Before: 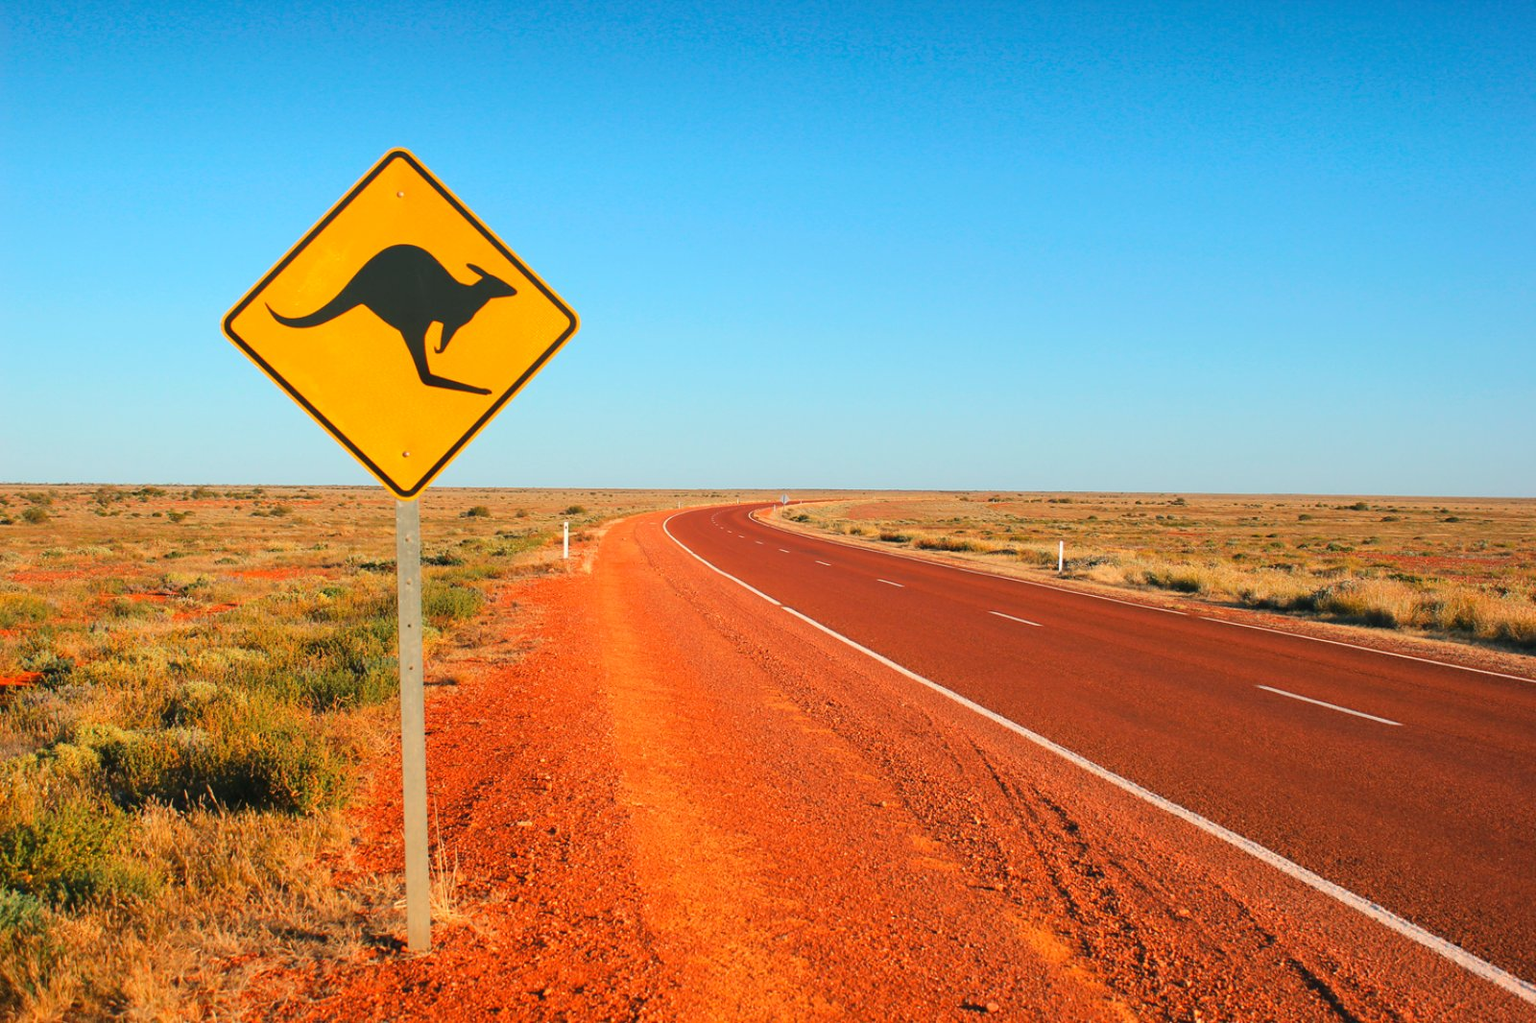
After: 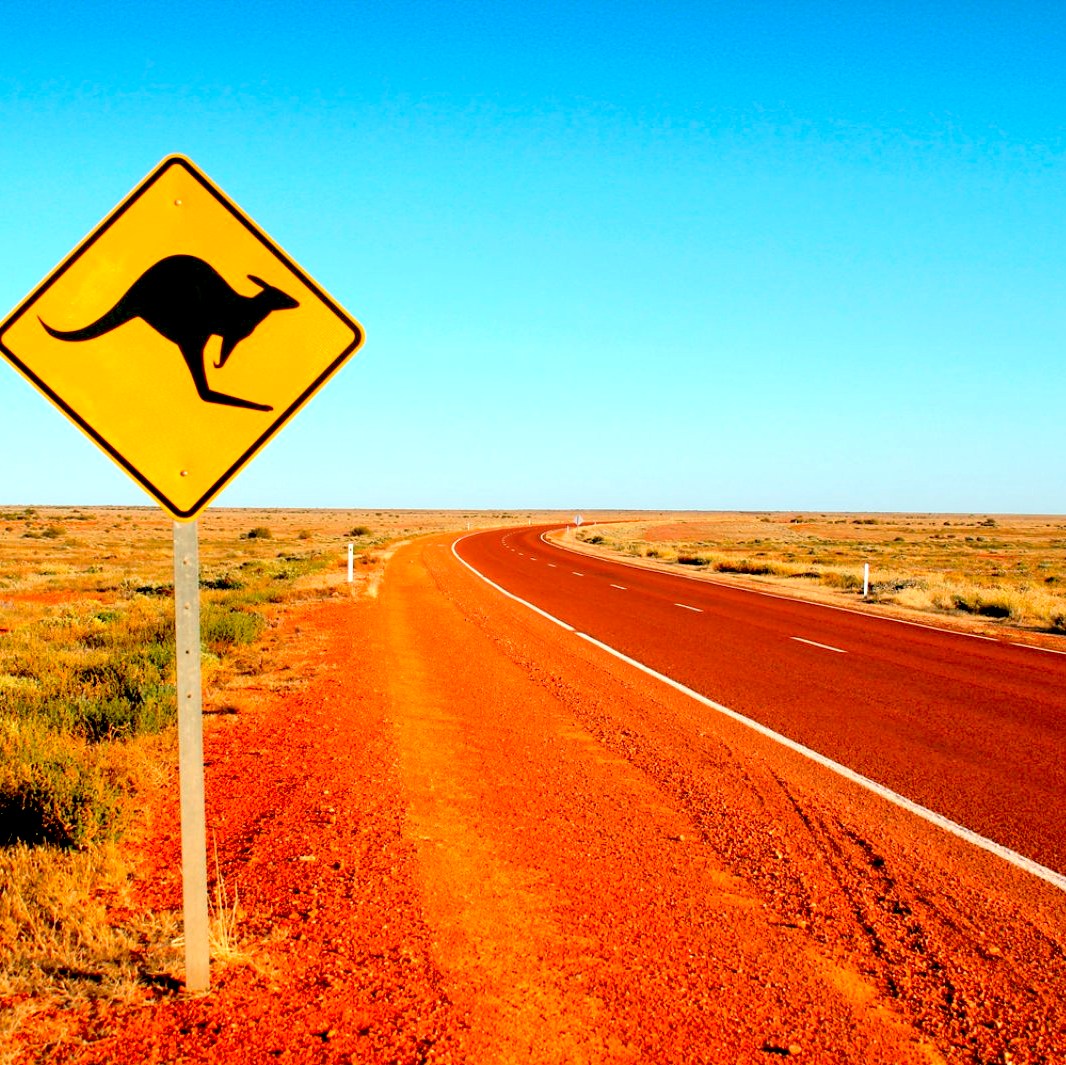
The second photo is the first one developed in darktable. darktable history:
exposure: black level correction 0.04, exposure 0.5 EV, compensate highlight preservation false
crop and rotate: left 15.055%, right 18.278%
